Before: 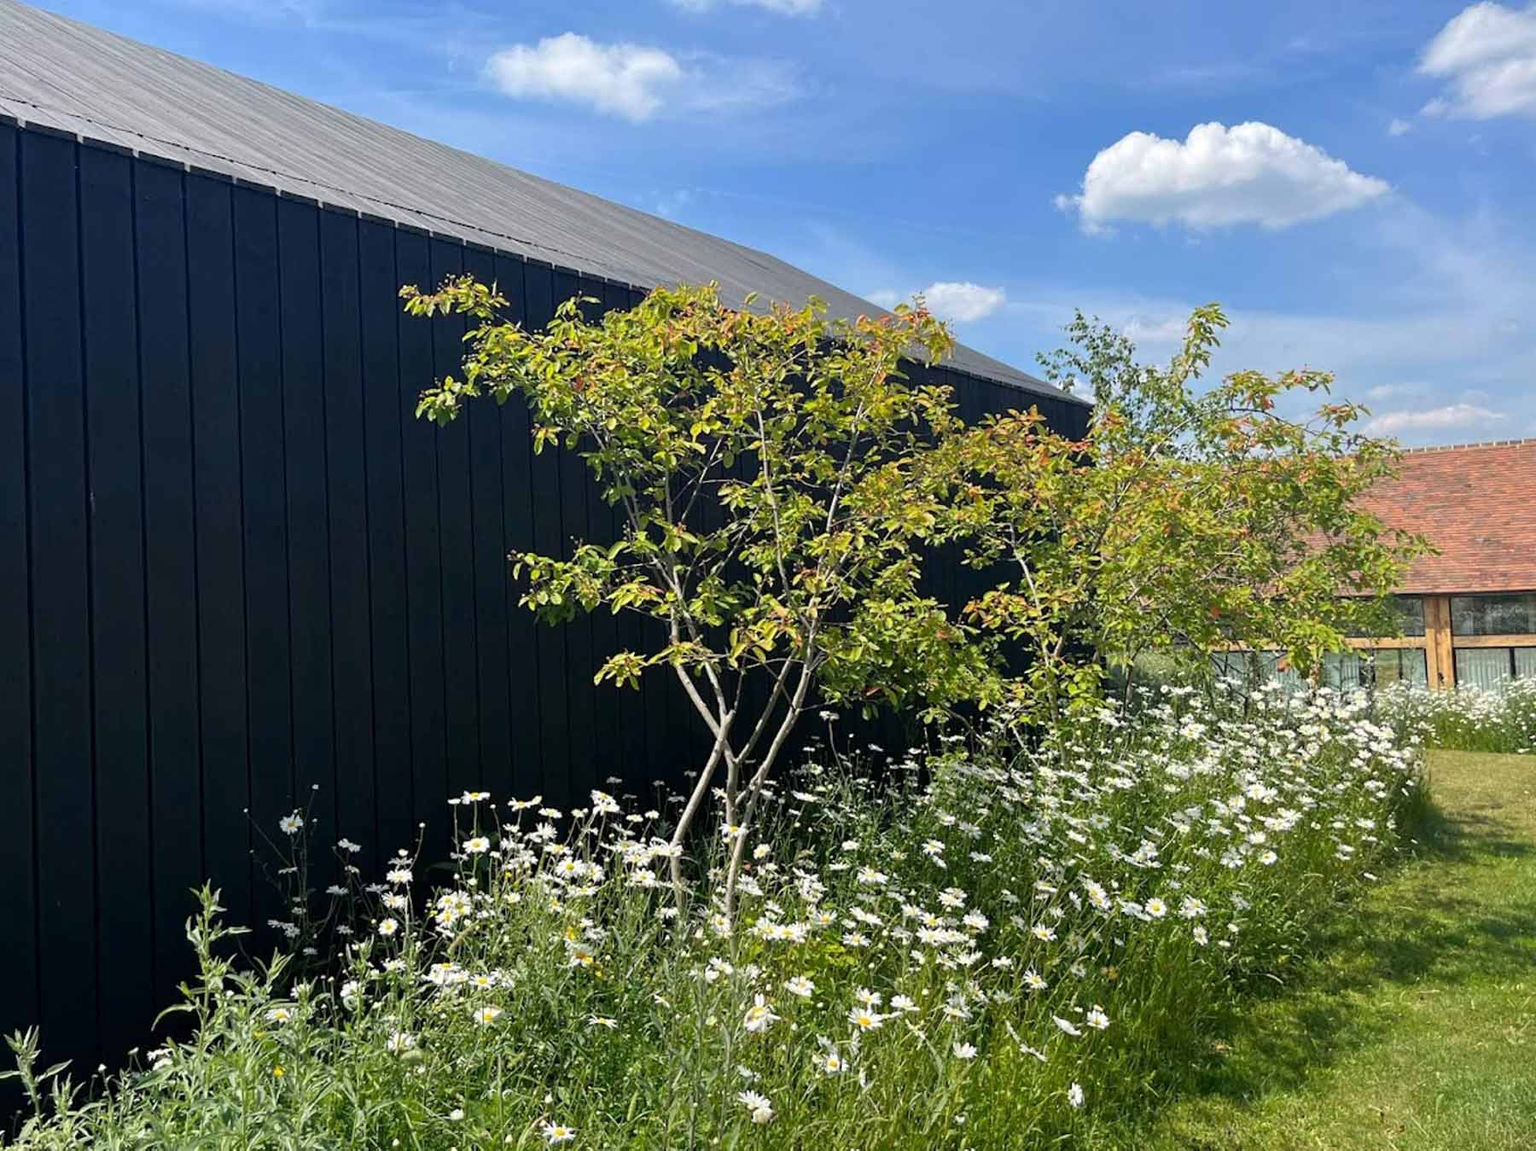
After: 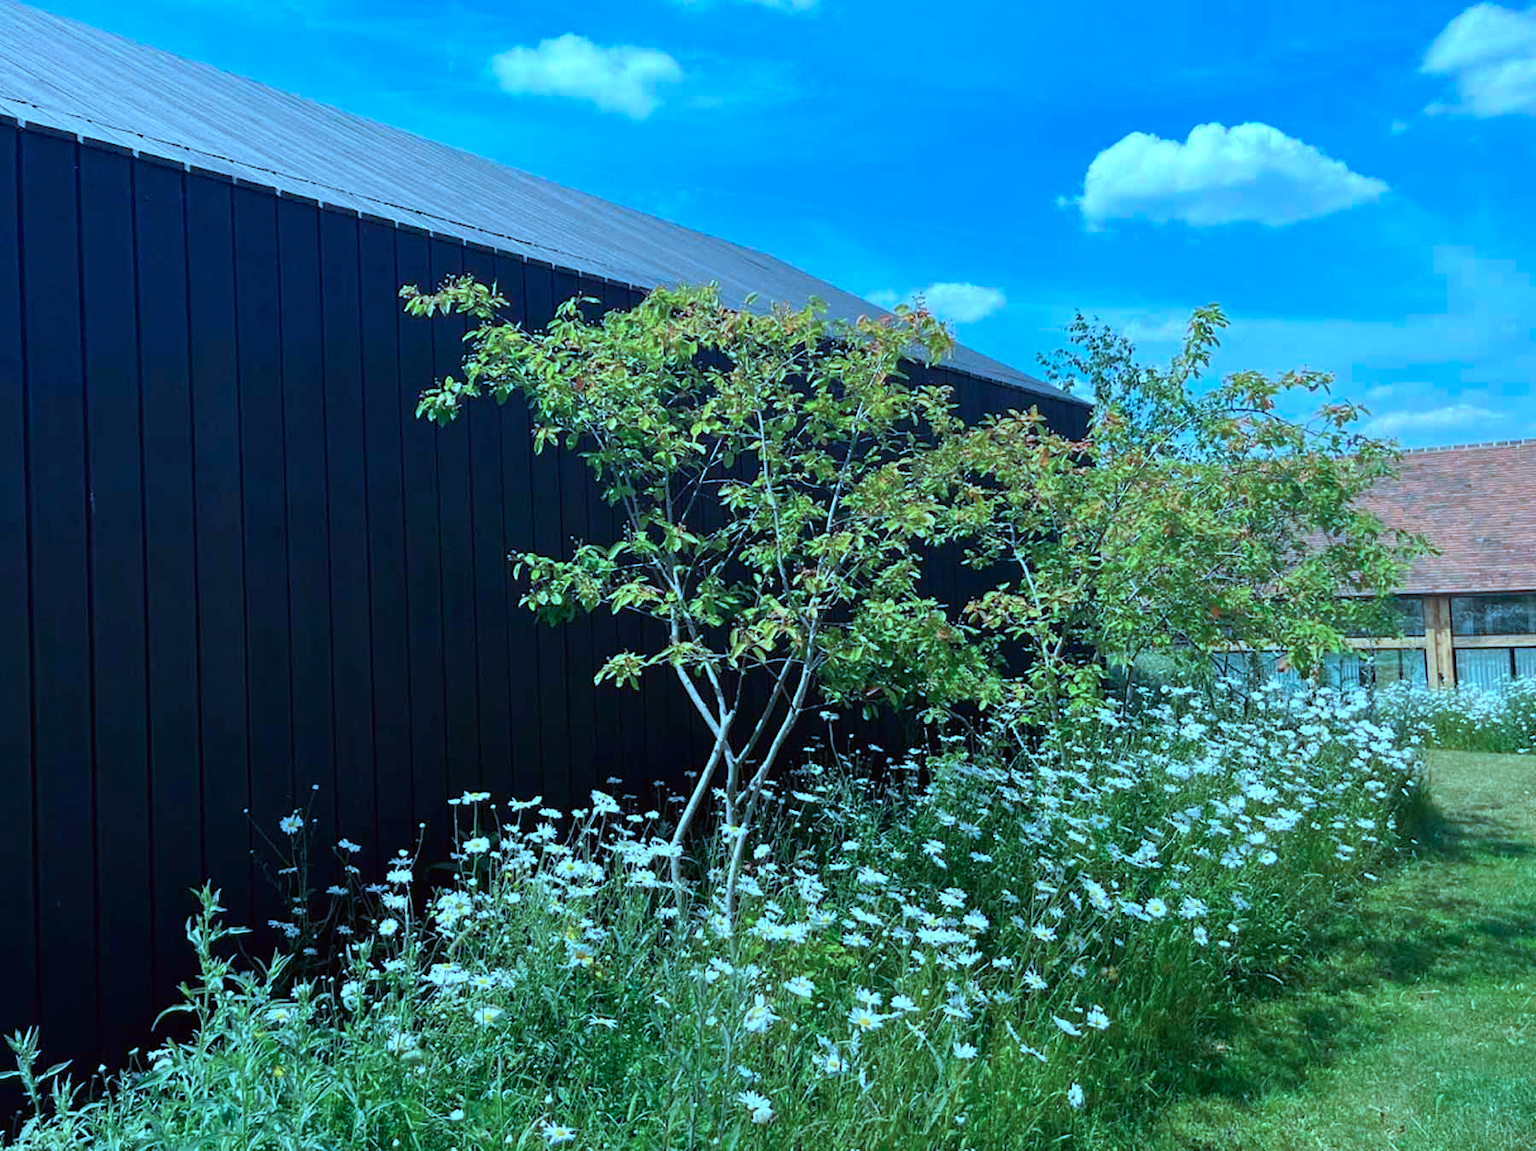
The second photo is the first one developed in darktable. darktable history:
color correction: highlights a* -2.74, highlights b* -2.66, shadows a* 2.49, shadows b* 2.63
color calibration: gray › normalize channels true, illuminant custom, x 0.433, y 0.394, temperature 3124.65 K, gamut compression 0.018
